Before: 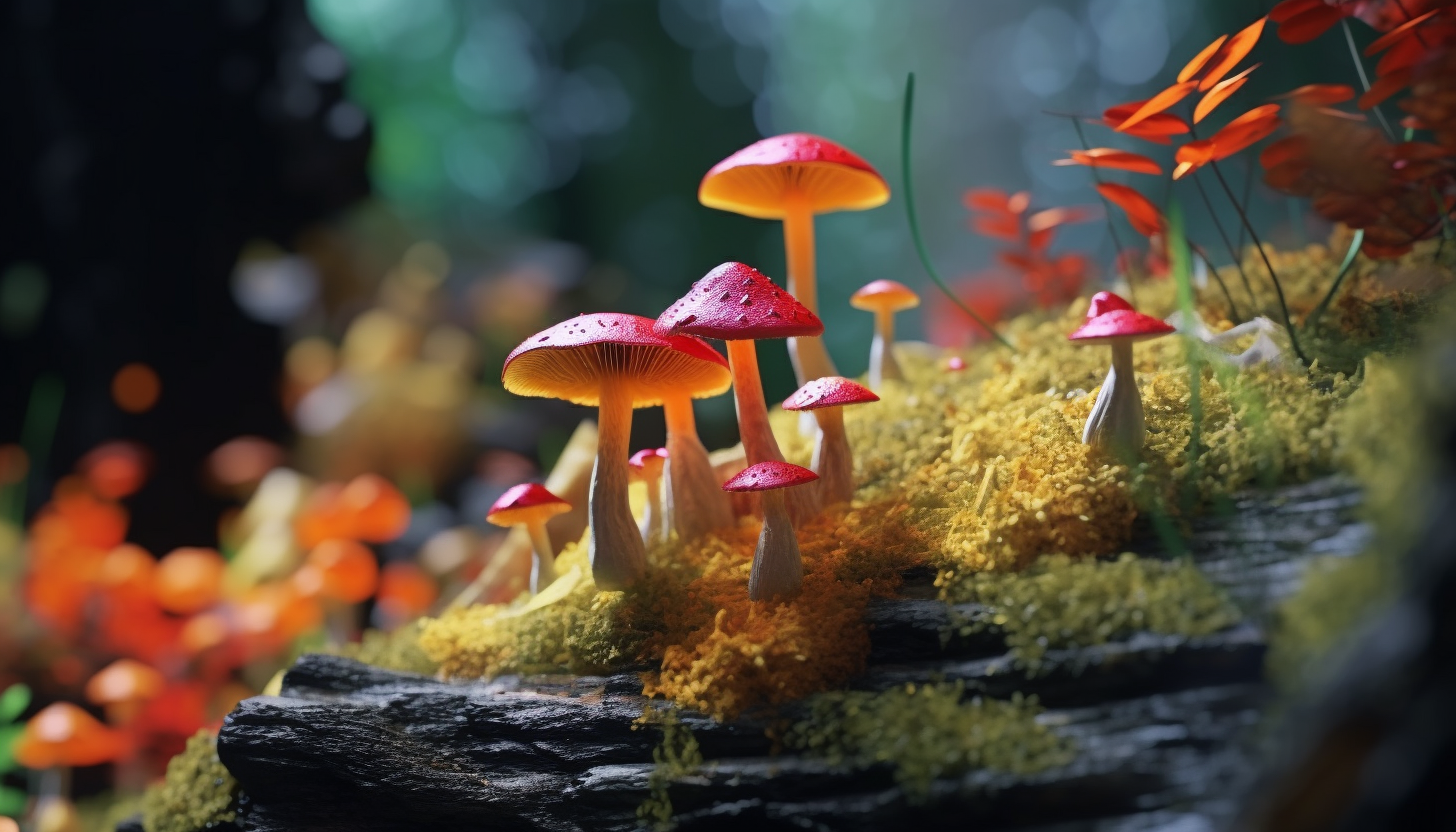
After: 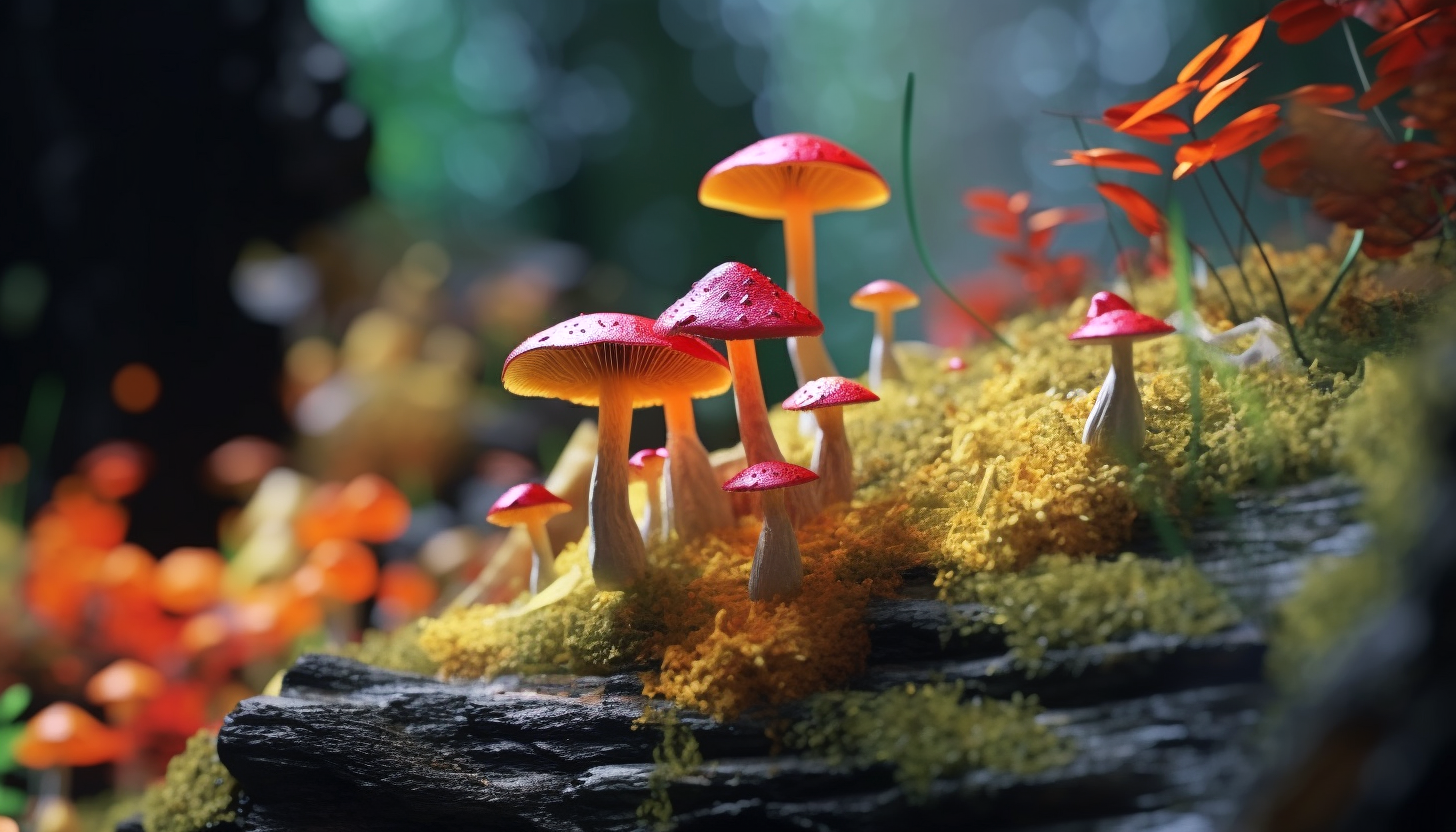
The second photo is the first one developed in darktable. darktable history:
exposure: exposure 0.13 EV, compensate highlight preservation false
